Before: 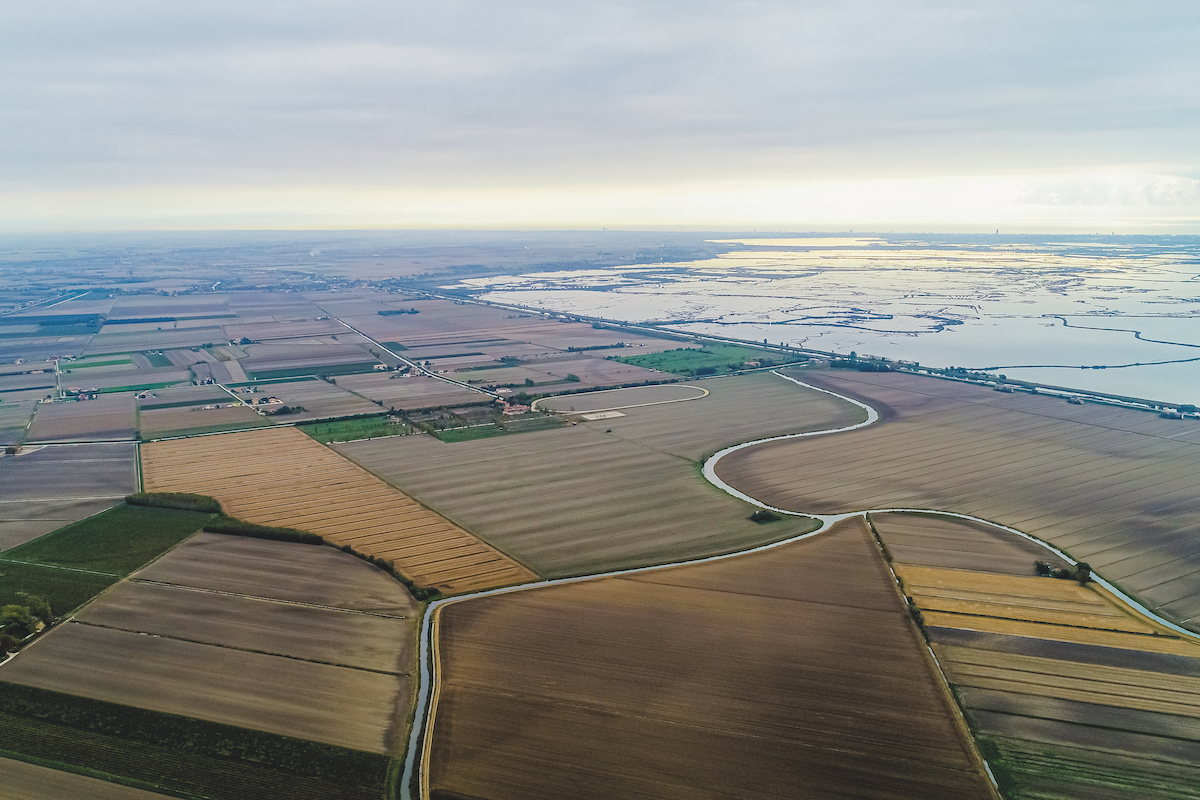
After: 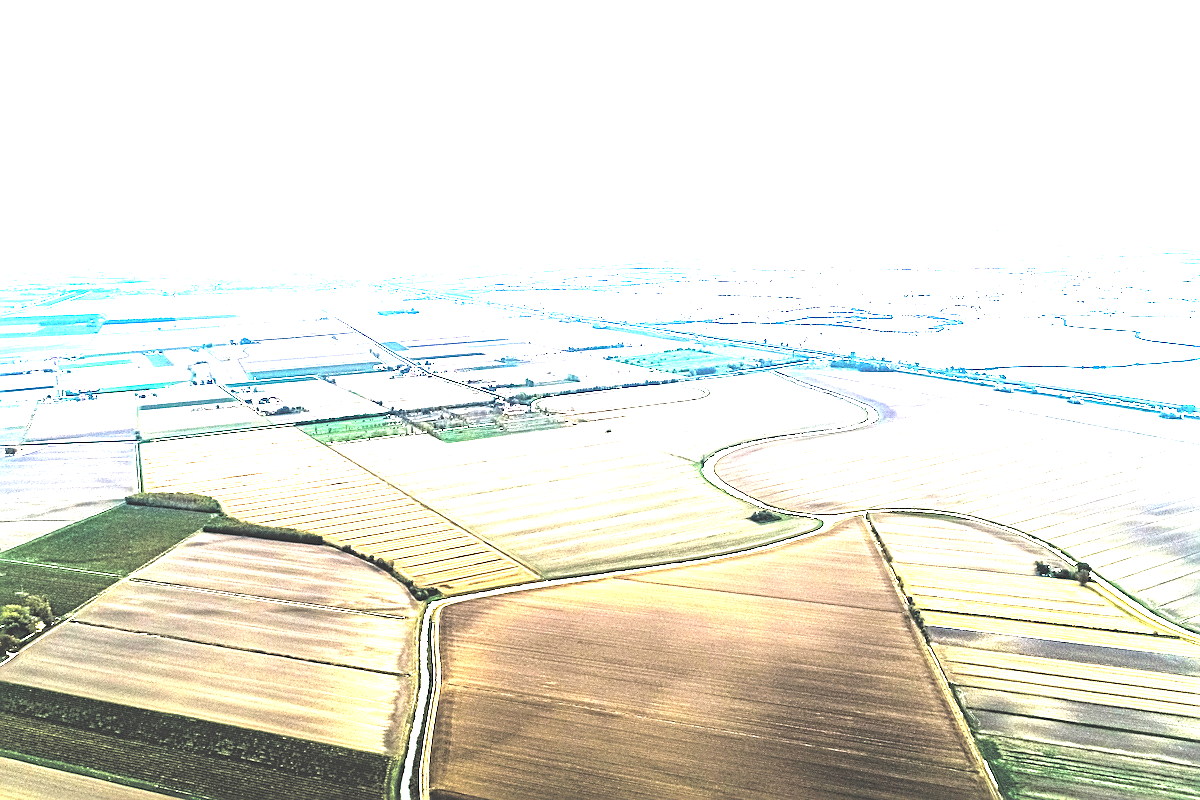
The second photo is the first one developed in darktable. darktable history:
sharpen: on, module defaults
tone equalizer: -8 EV -0.75 EV, -7 EV -0.7 EV, -6 EV -0.6 EV, -5 EV -0.4 EV, -3 EV 0.4 EV, -2 EV 0.6 EV, -1 EV 0.7 EV, +0 EV 0.75 EV, edges refinement/feathering 500, mask exposure compensation -1.57 EV, preserve details no
exposure: black level correction 0, exposure 2.327 EV, compensate exposure bias true, compensate highlight preservation false
tone curve: curves: ch0 [(0, 0) (0.641, 0.595) (1, 1)], color space Lab, linked channels, preserve colors none
